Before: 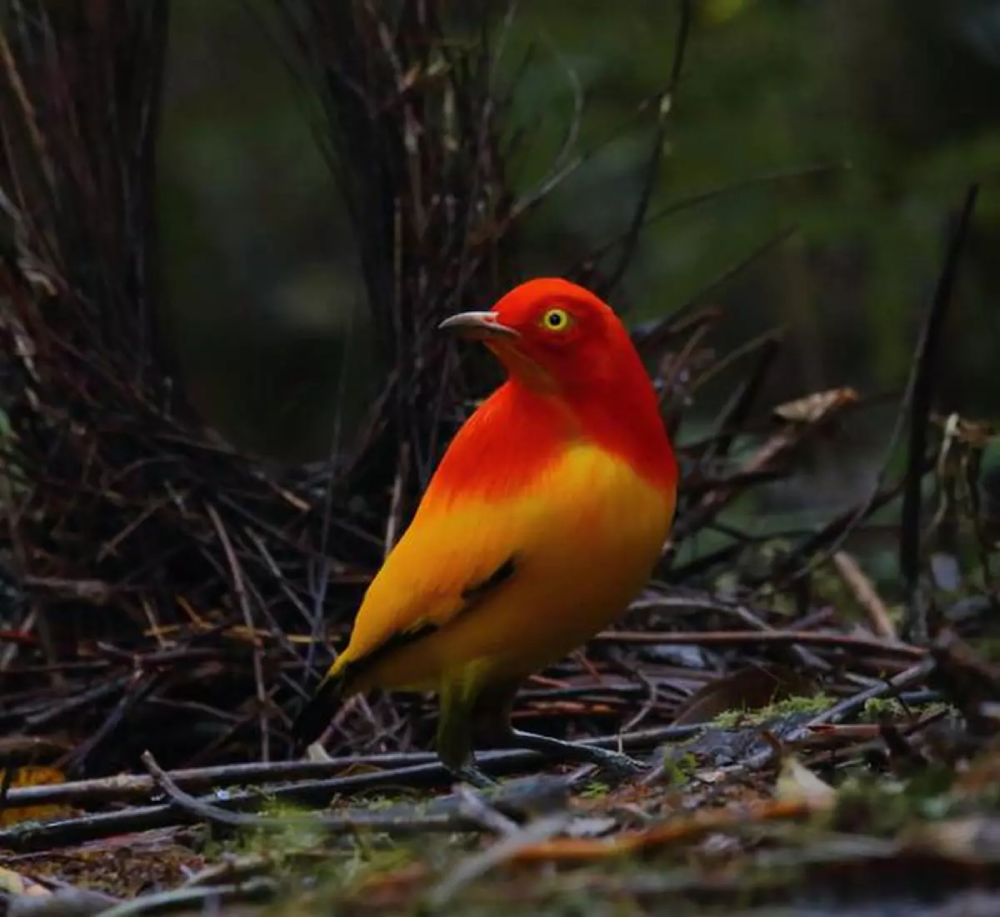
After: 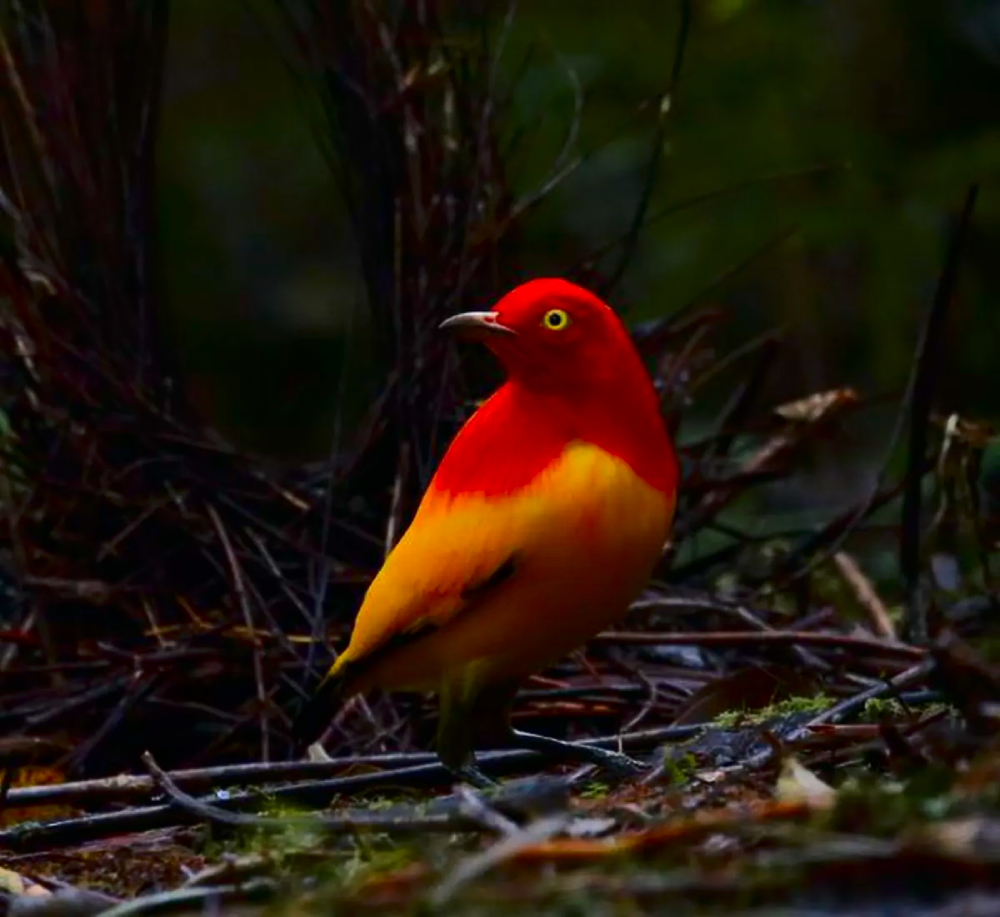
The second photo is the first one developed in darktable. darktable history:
contrast brightness saturation: contrast 0.189, brightness -0.107, saturation 0.213
exposure: exposure 0.201 EV, compensate highlight preservation false
